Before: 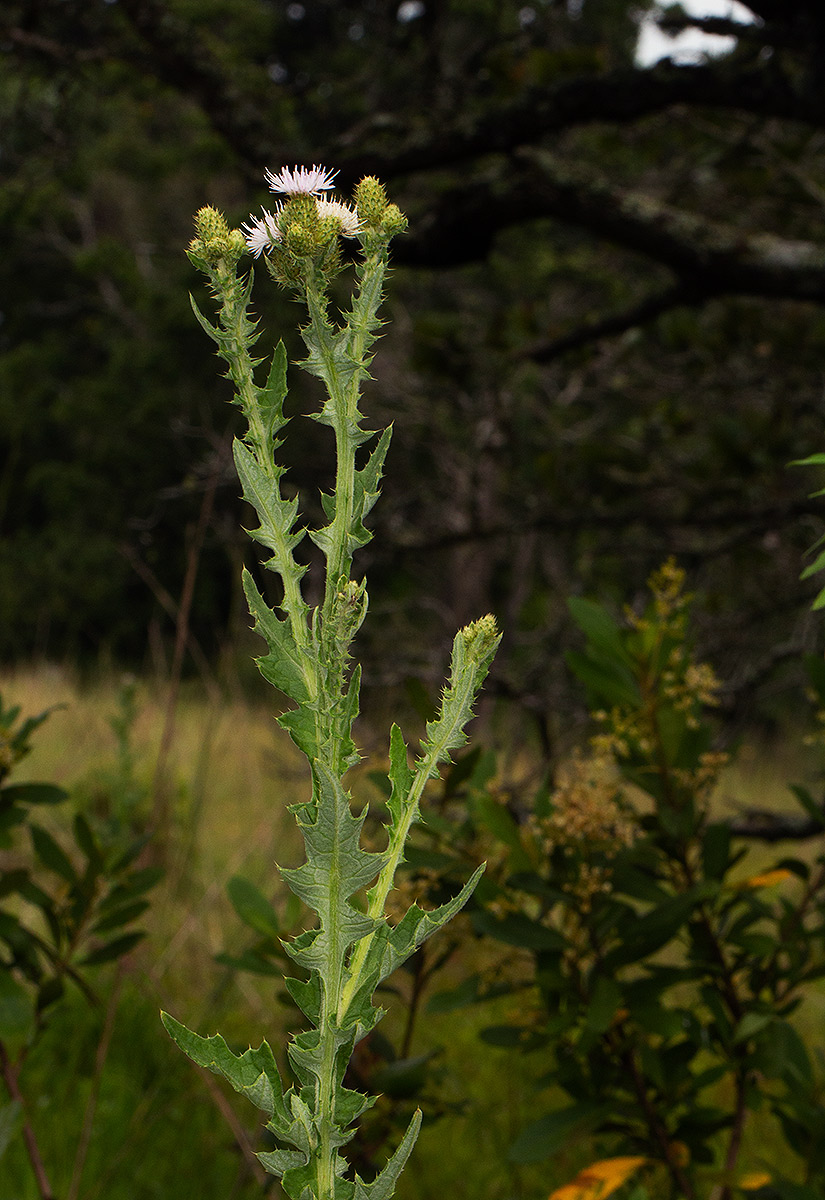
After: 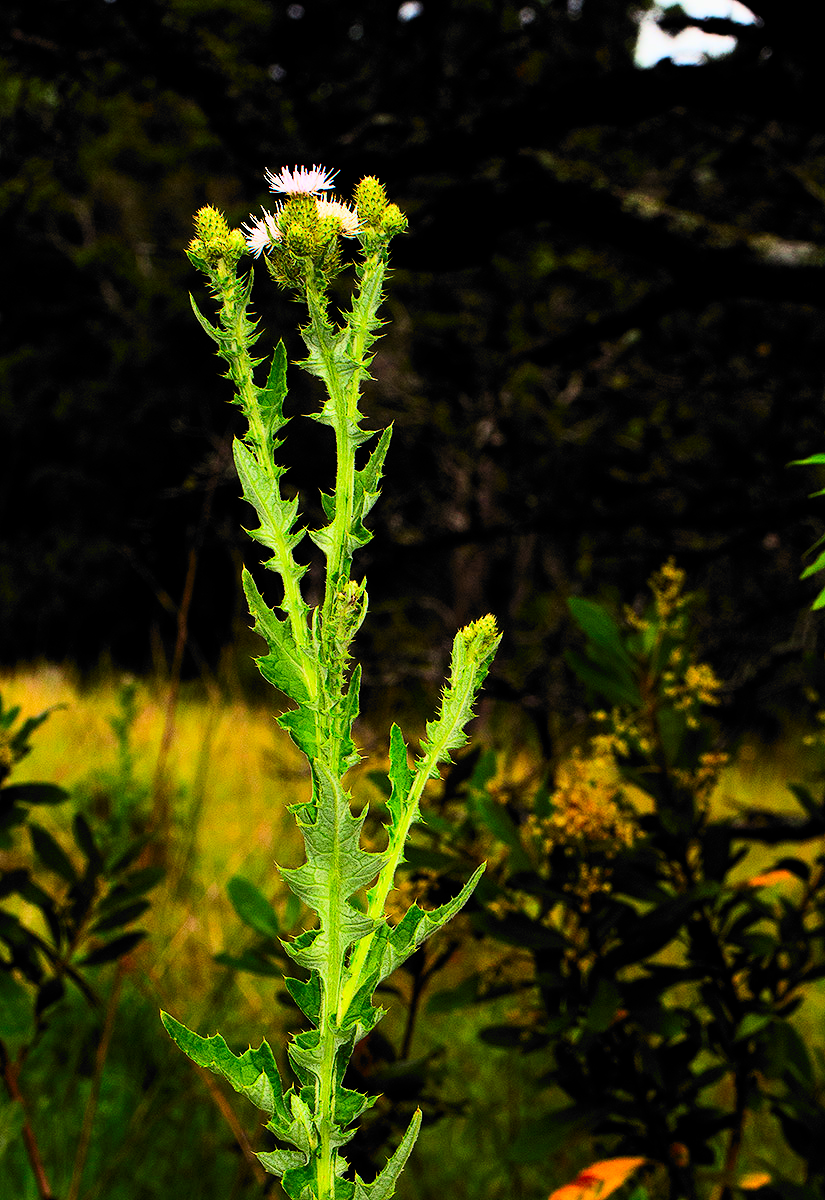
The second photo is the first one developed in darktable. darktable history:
exposure: black level correction 0, exposure 0.894 EV, compensate exposure bias true, compensate highlight preservation false
contrast brightness saturation: contrast 0.268, brightness 0.017, saturation 0.868
filmic rgb: black relative exposure -5.08 EV, white relative exposure 3.99 EV, threshold 3.04 EV, hardness 2.88, contrast 1.194, highlights saturation mix -28.95%, color science v6 (2022), enable highlight reconstruction true
